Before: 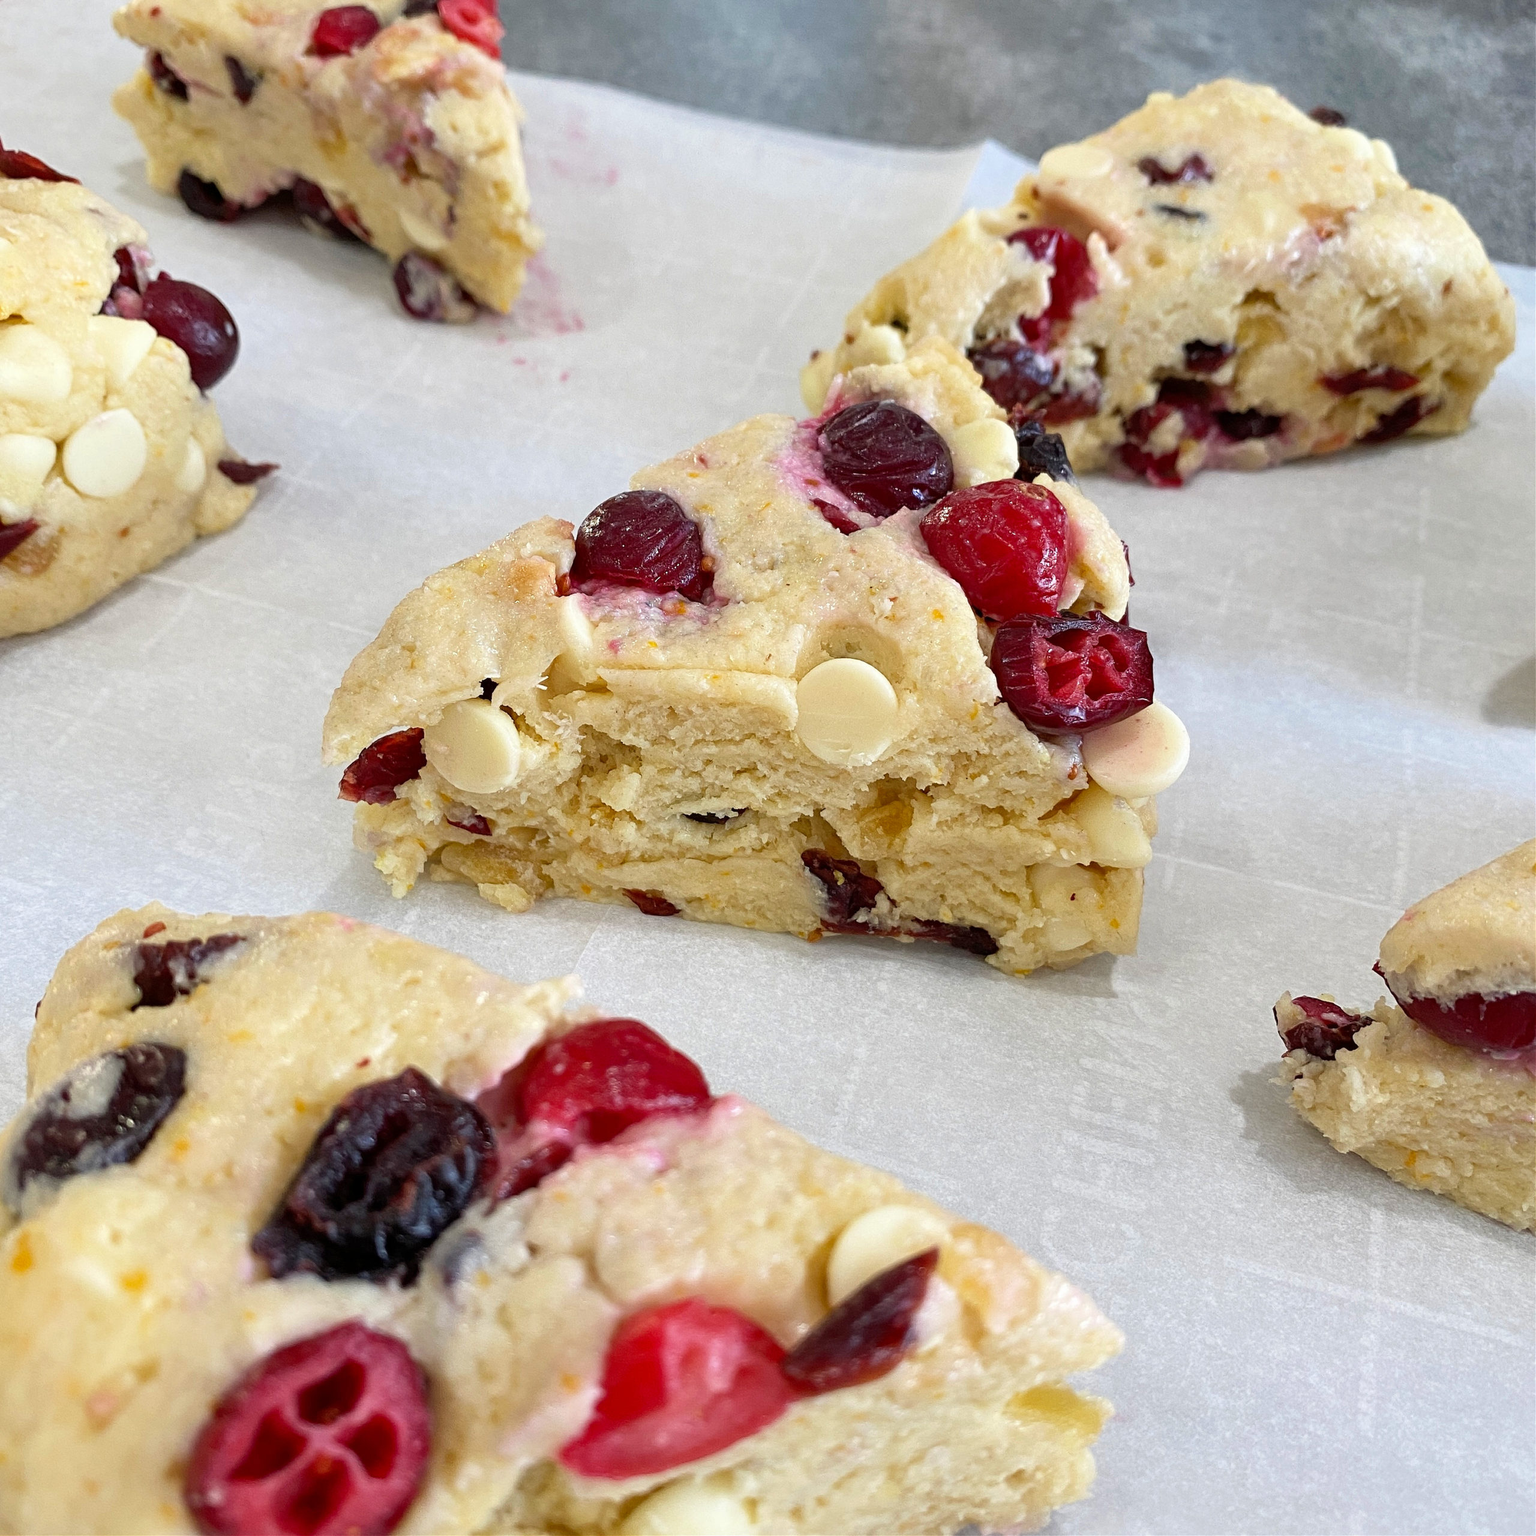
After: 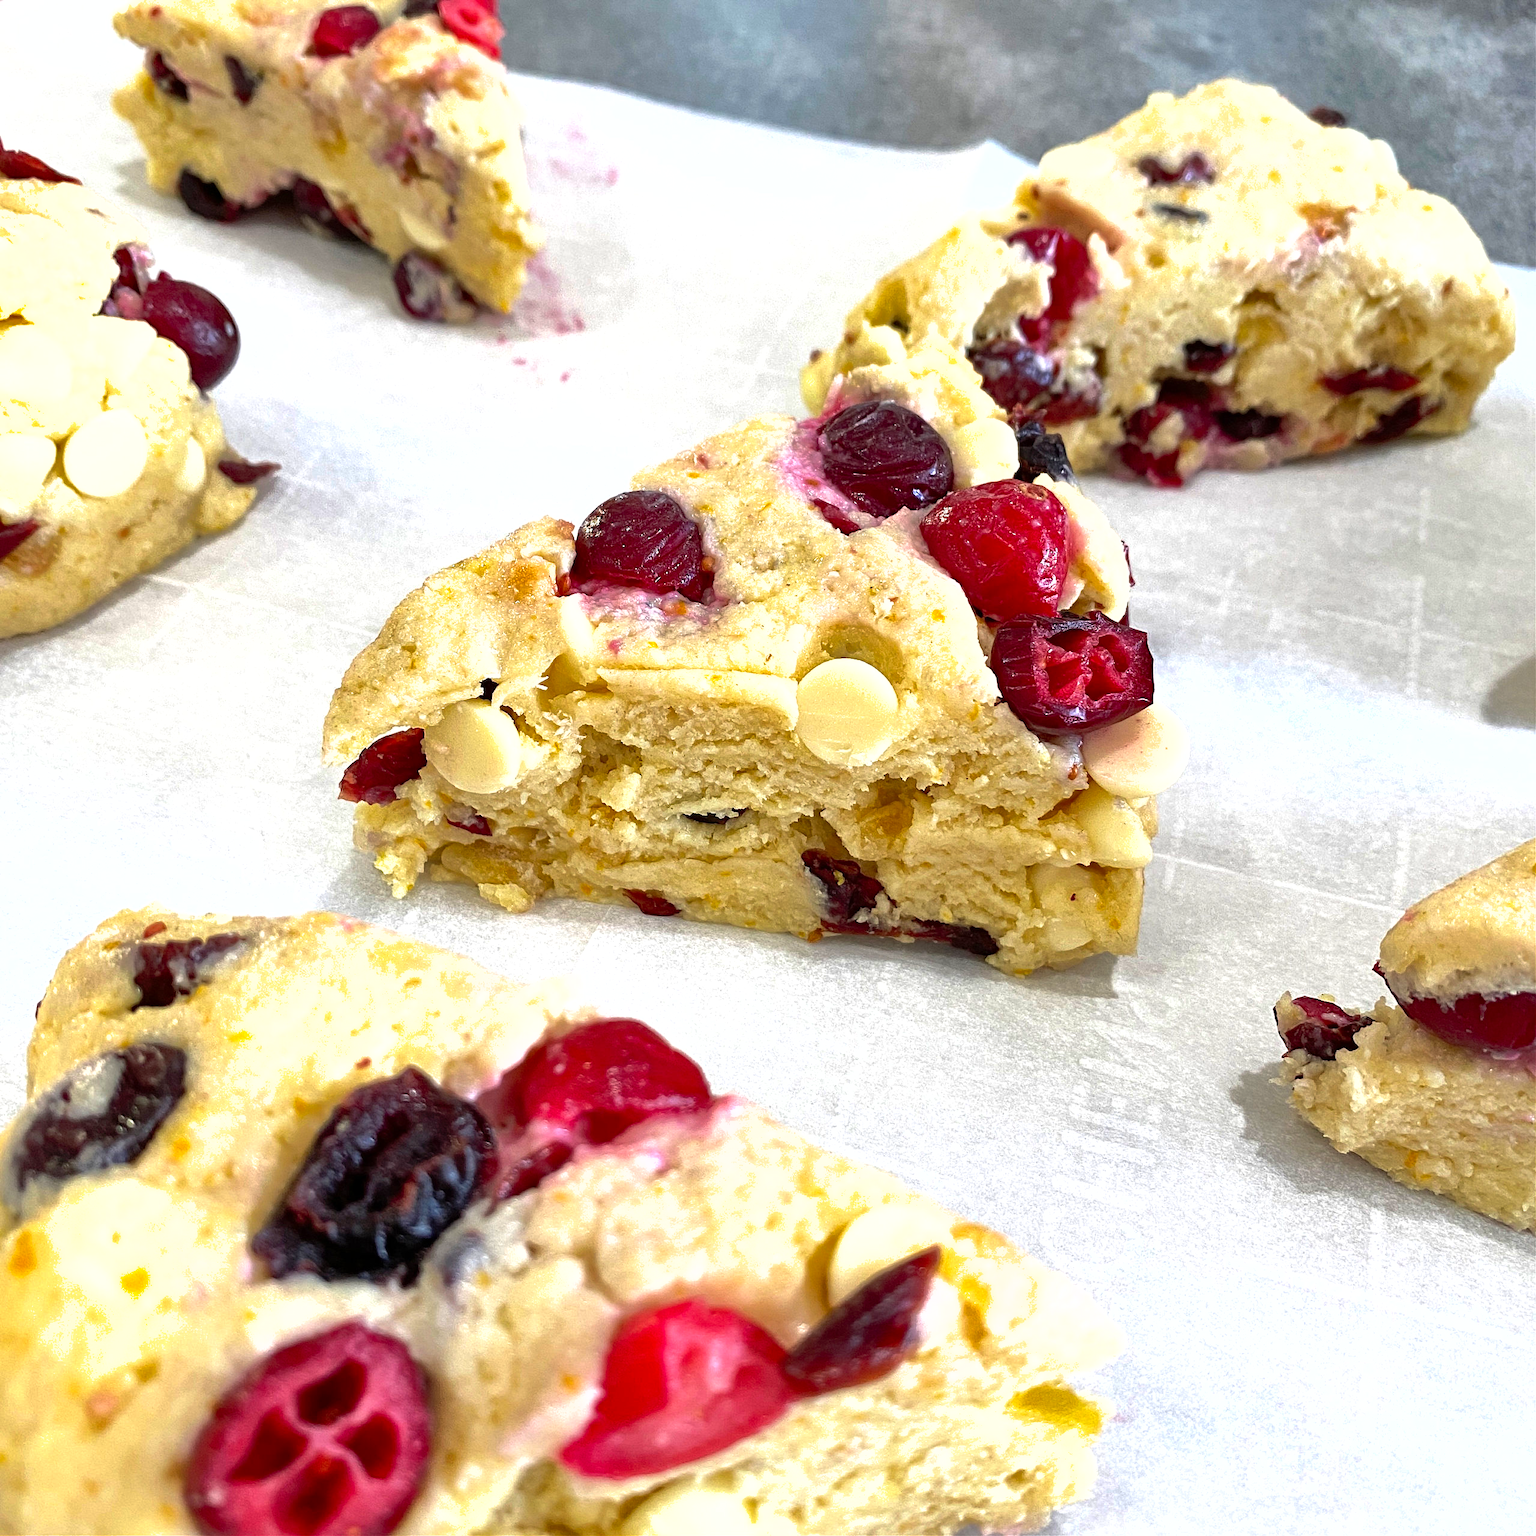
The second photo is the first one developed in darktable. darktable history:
shadows and highlights: on, module defaults
contrast brightness saturation: contrast 0.04, saturation 0.16
tone equalizer: -8 EV -0.75 EV, -7 EV -0.7 EV, -6 EV -0.6 EV, -5 EV -0.4 EV, -3 EV 0.4 EV, -2 EV 0.6 EV, -1 EV 0.7 EV, +0 EV 0.75 EV, edges refinement/feathering 500, mask exposure compensation -1.57 EV, preserve details no
